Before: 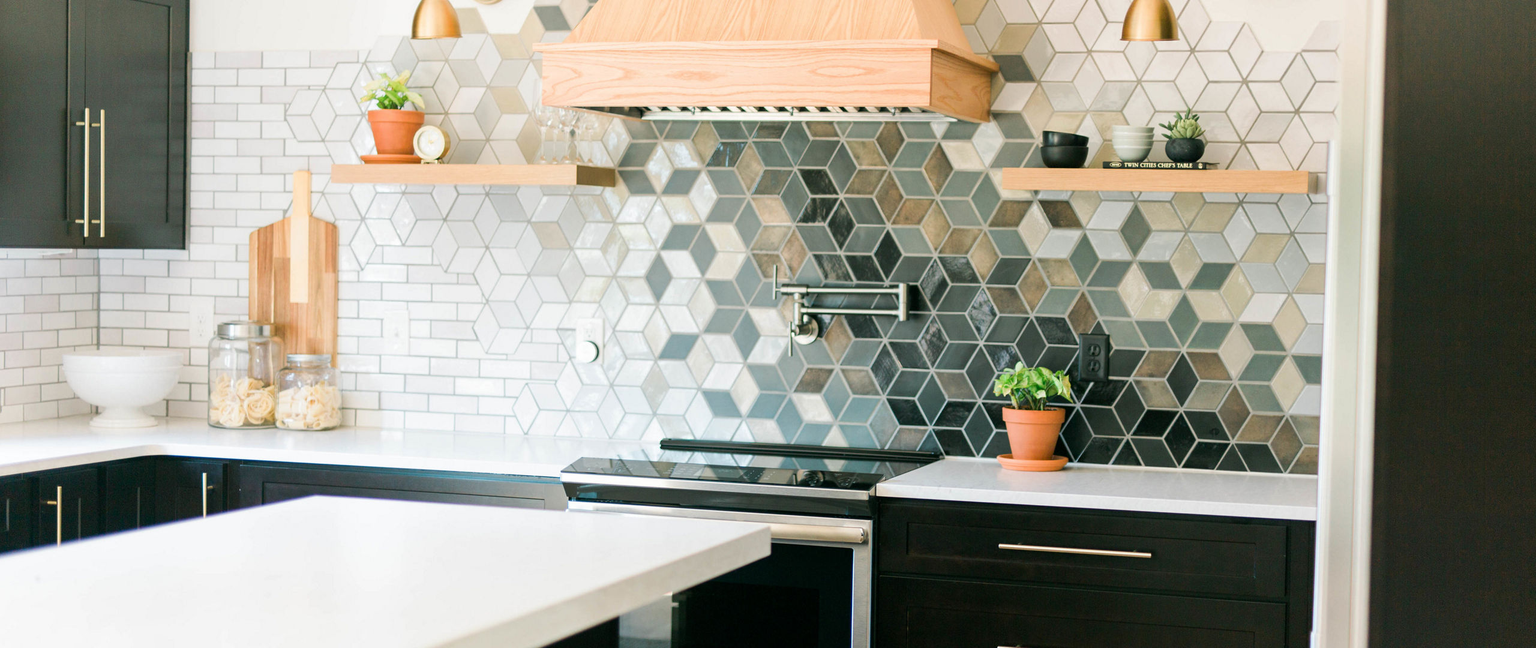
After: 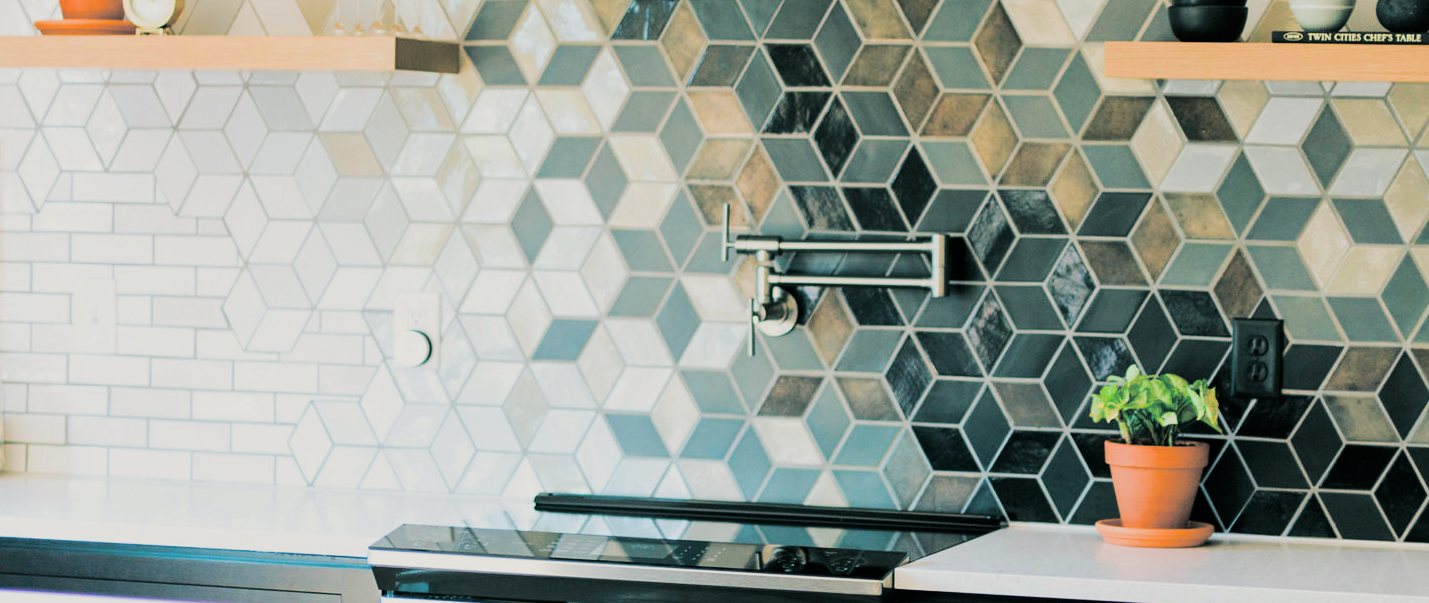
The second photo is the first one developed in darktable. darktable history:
color balance rgb: perceptual saturation grading › global saturation 20%, perceptual saturation grading › highlights -25%, perceptual saturation grading › shadows 50.52%, global vibrance 40.24%
filmic rgb: black relative exposure -7.5 EV, white relative exposure 5 EV, hardness 3.31, contrast 1.3, contrast in shadows safe
split-toning: shadows › hue 205.2°, shadows › saturation 0.29, highlights › hue 50.4°, highlights › saturation 0.38, balance -49.9
crop and rotate: left 22.13%, top 22.054%, right 22.026%, bottom 22.102%
white balance: emerald 1
